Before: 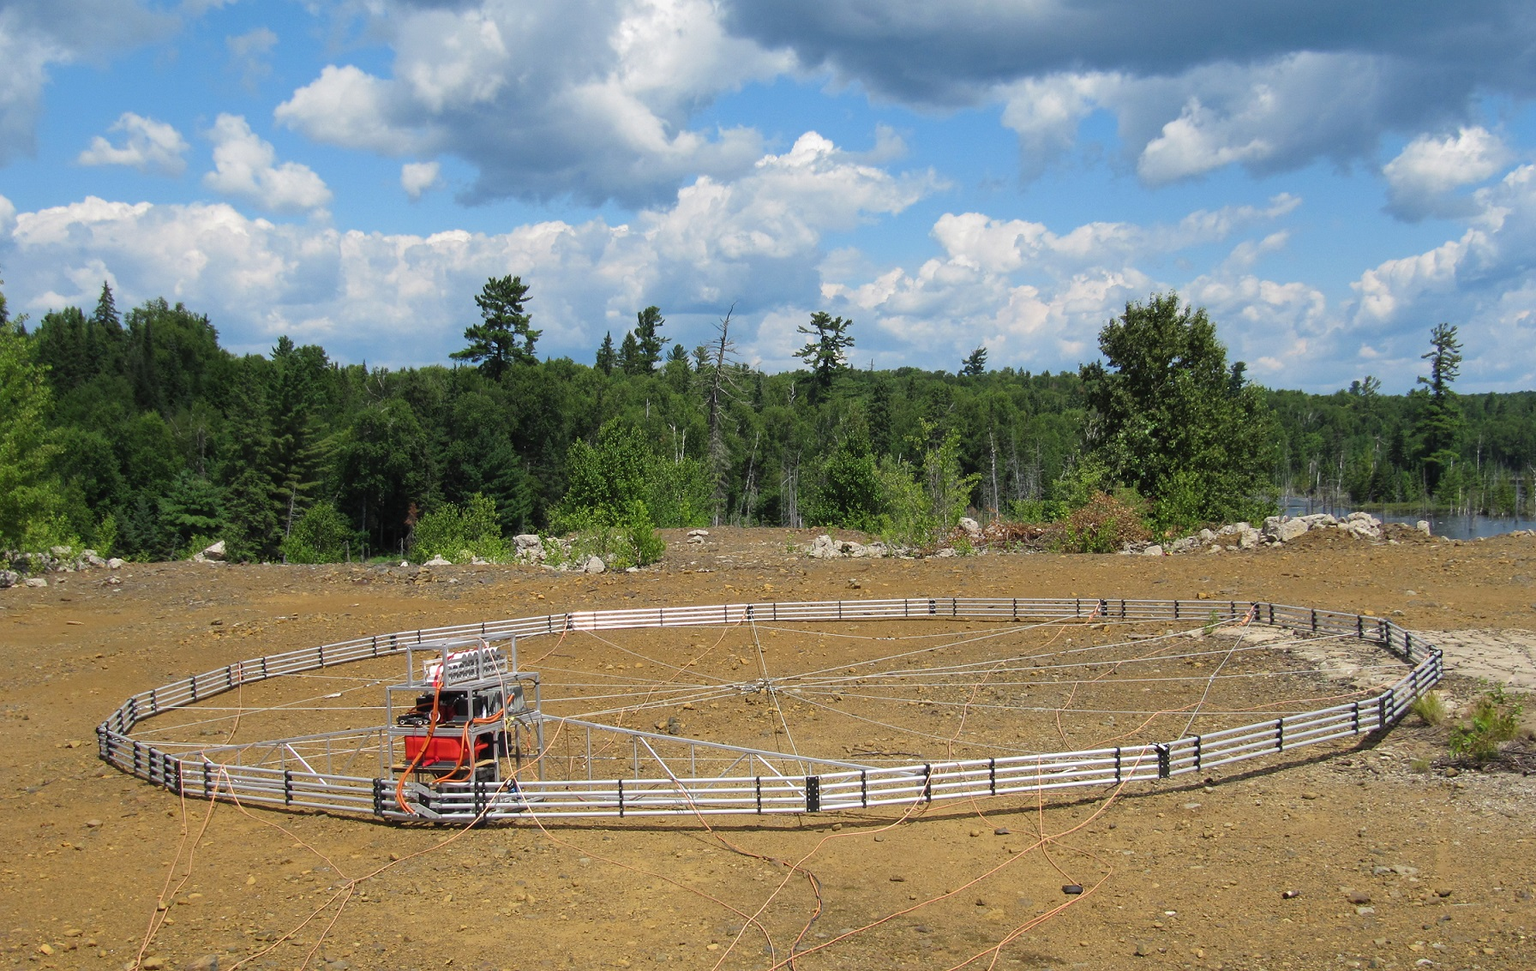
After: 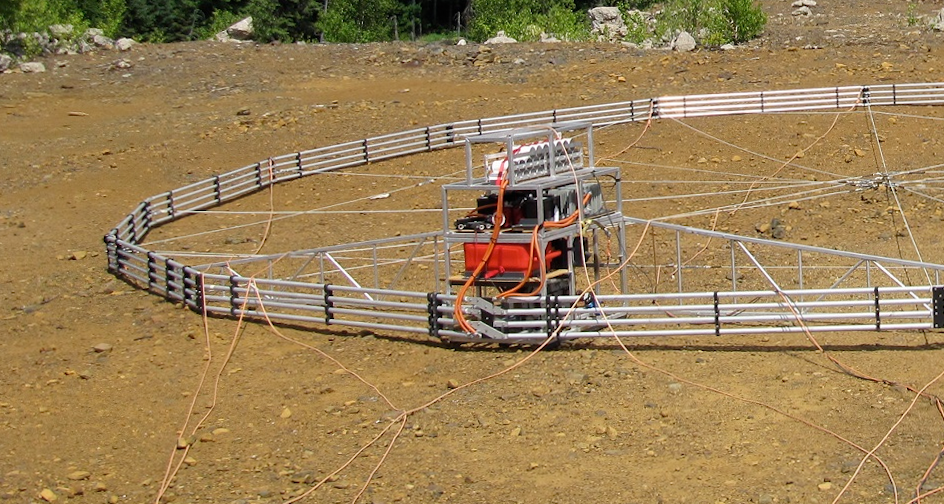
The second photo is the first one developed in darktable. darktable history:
crop and rotate: top 54.778%, right 46.61%, bottom 0.159%
rotate and perspective: rotation -0.45°, automatic cropping original format, crop left 0.008, crop right 0.992, crop top 0.012, crop bottom 0.988
